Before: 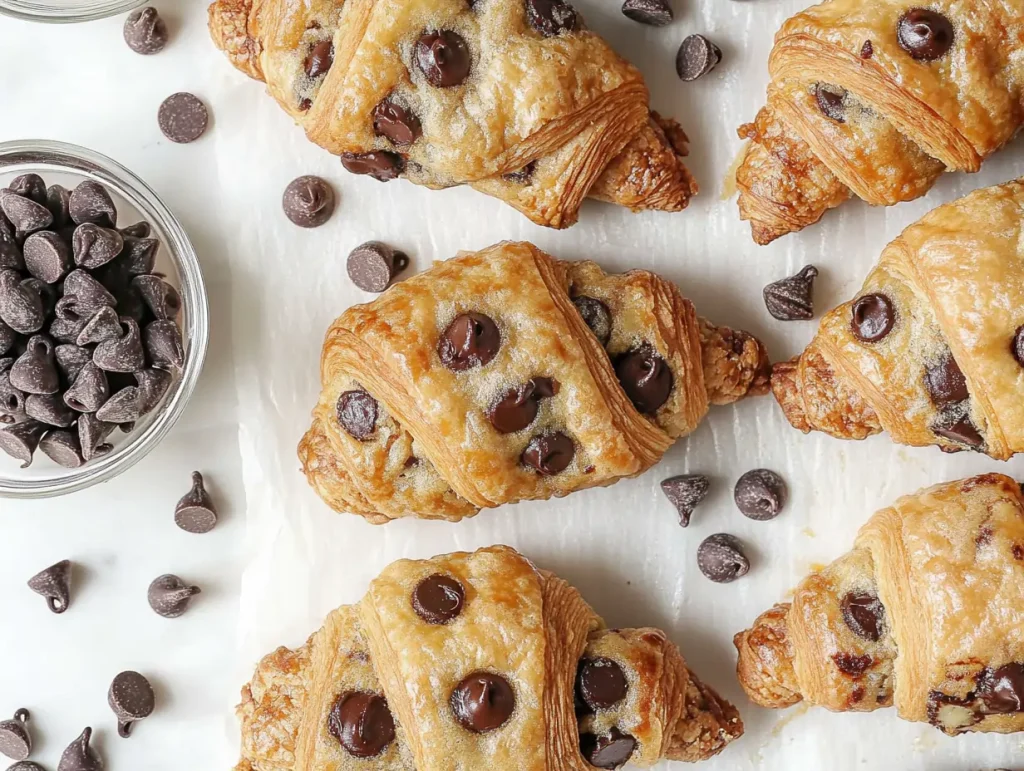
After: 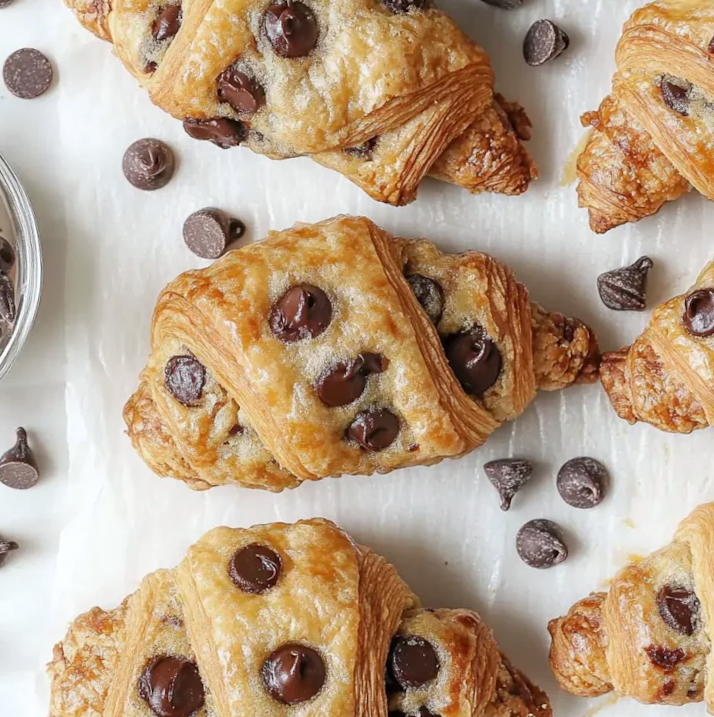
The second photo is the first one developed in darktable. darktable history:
crop and rotate: angle -3.27°, left 14.277%, top 0.028%, right 10.766%, bottom 0.028%
white balance: red 0.988, blue 1.017
